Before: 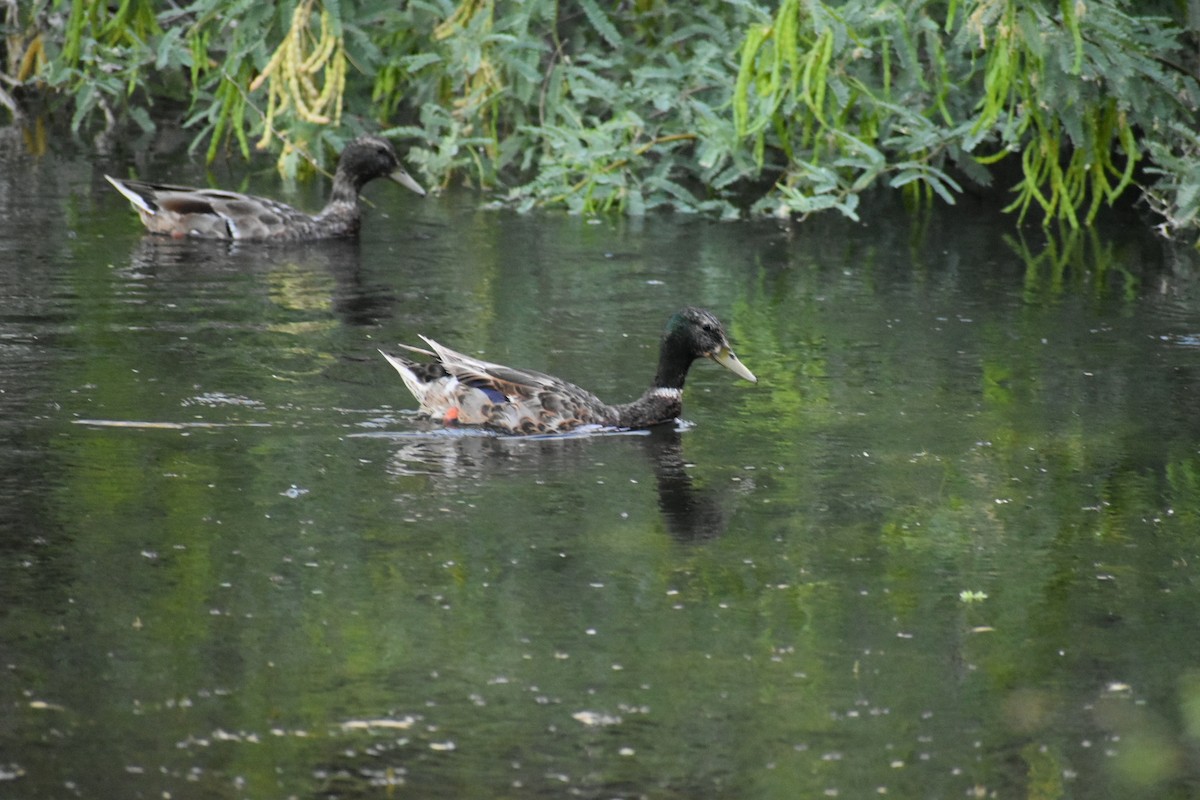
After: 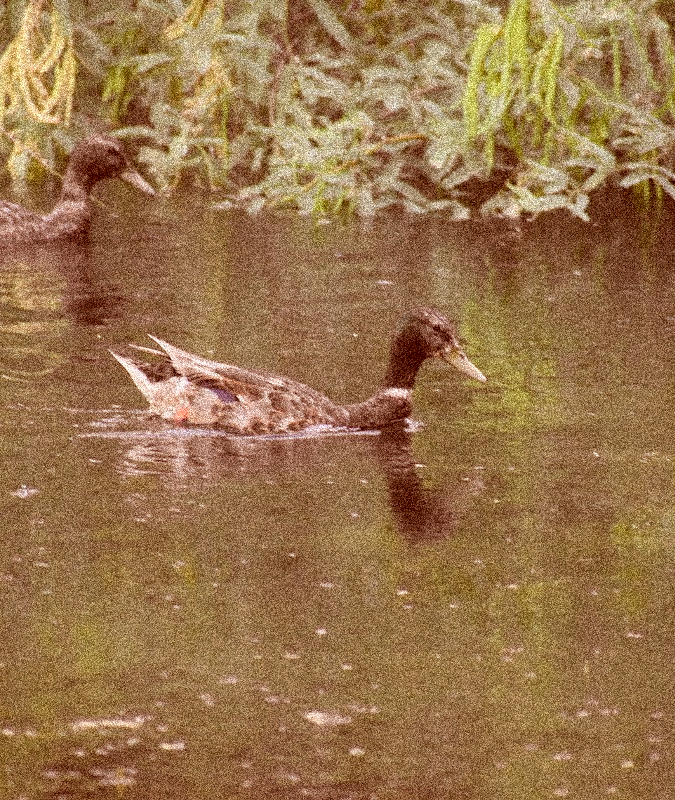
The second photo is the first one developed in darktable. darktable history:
contrast brightness saturation: brightness 0.15
color correction: highlights a* 9.03, highlights b* 8.71, shadows a* 40, shadows b* 40, saturation 0.8
crop and rotate: left 22.516%, right 21.234%
grain: coarseness 3.75 ISO, strength 100%, mid-tones bias 0%
